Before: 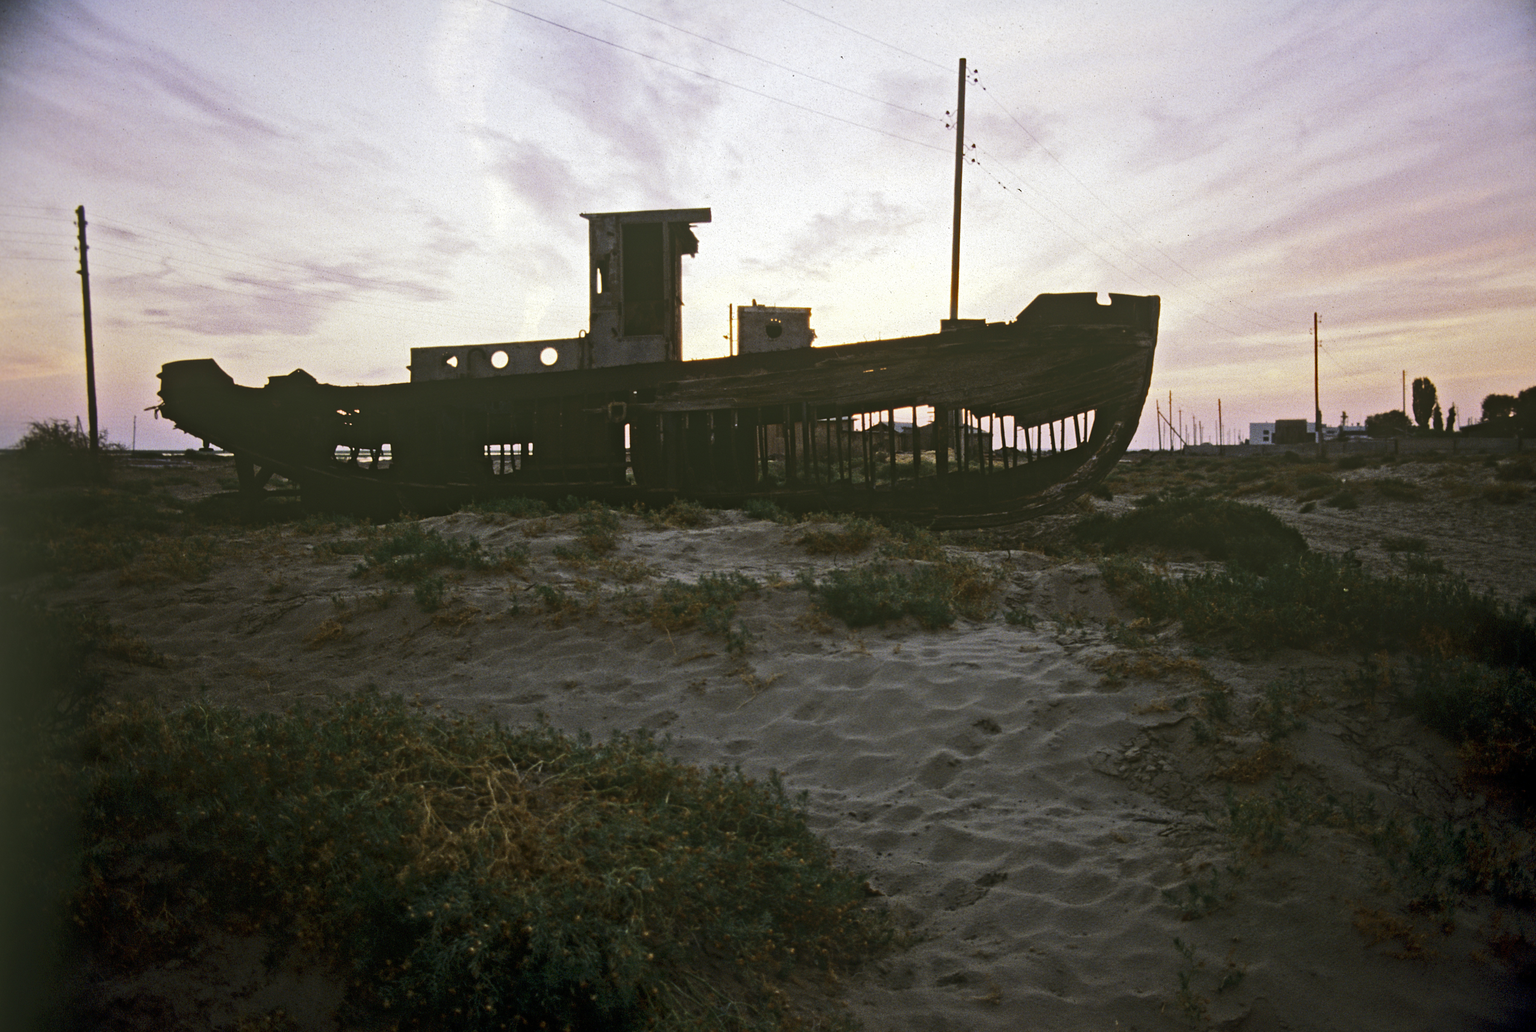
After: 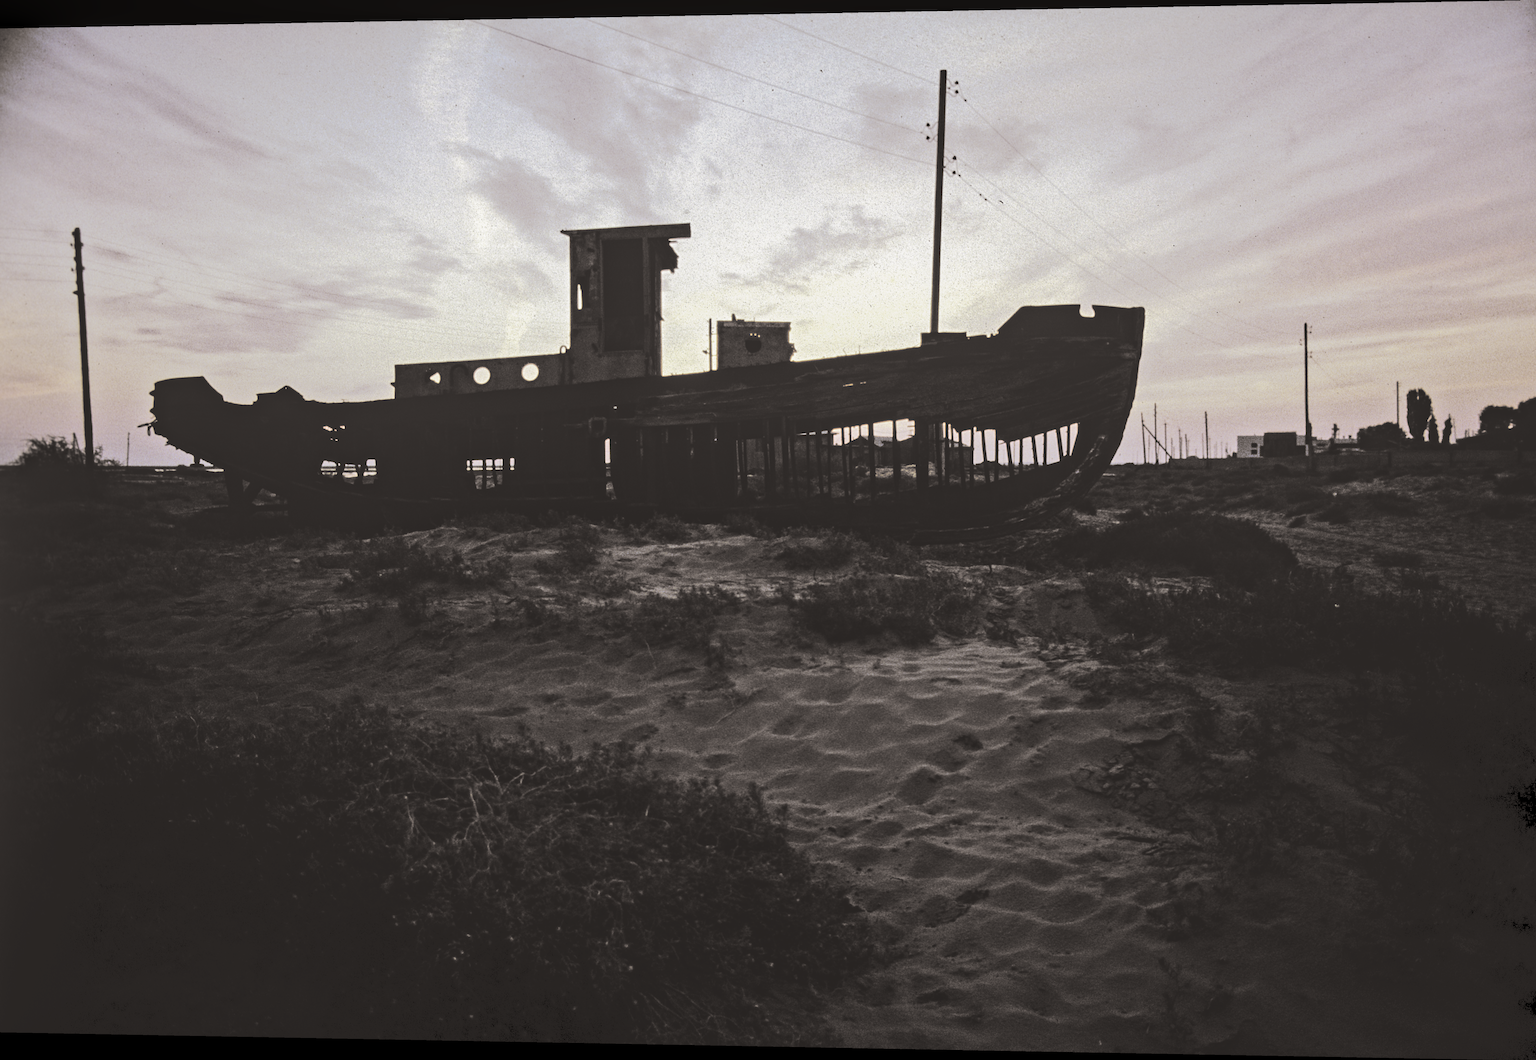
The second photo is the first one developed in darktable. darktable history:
tone curve: curves: ch0 [(0, 0) (0.003, 0.15) (0.011, 0.151) (0.025, 0.15) (0.044, 0.15) (0.069, 0.151) (0.1, 0.153) (0.136, 0.16) (0.177, 0.183) (0.224, 0.21) (0.277, 0.253) (0.335, 0.309) (0.399, 0.389) (0.468, 0.479) (0.543, 0.58) (0.623, 0.677) (0.709, 0.747) (0.801, 0.808) (0.898, 0.87) (1, 1)], preserve colors none
rotate and perspective: lens shift (horizontal) -0.055, automatic cropping off
split-toning: shadows › hue 26°, shadows › saturation 0.09, highlights › hue 40°, highlights › saturation 0.18, balance -63, compress 0%
local contrast: on, module defaults
